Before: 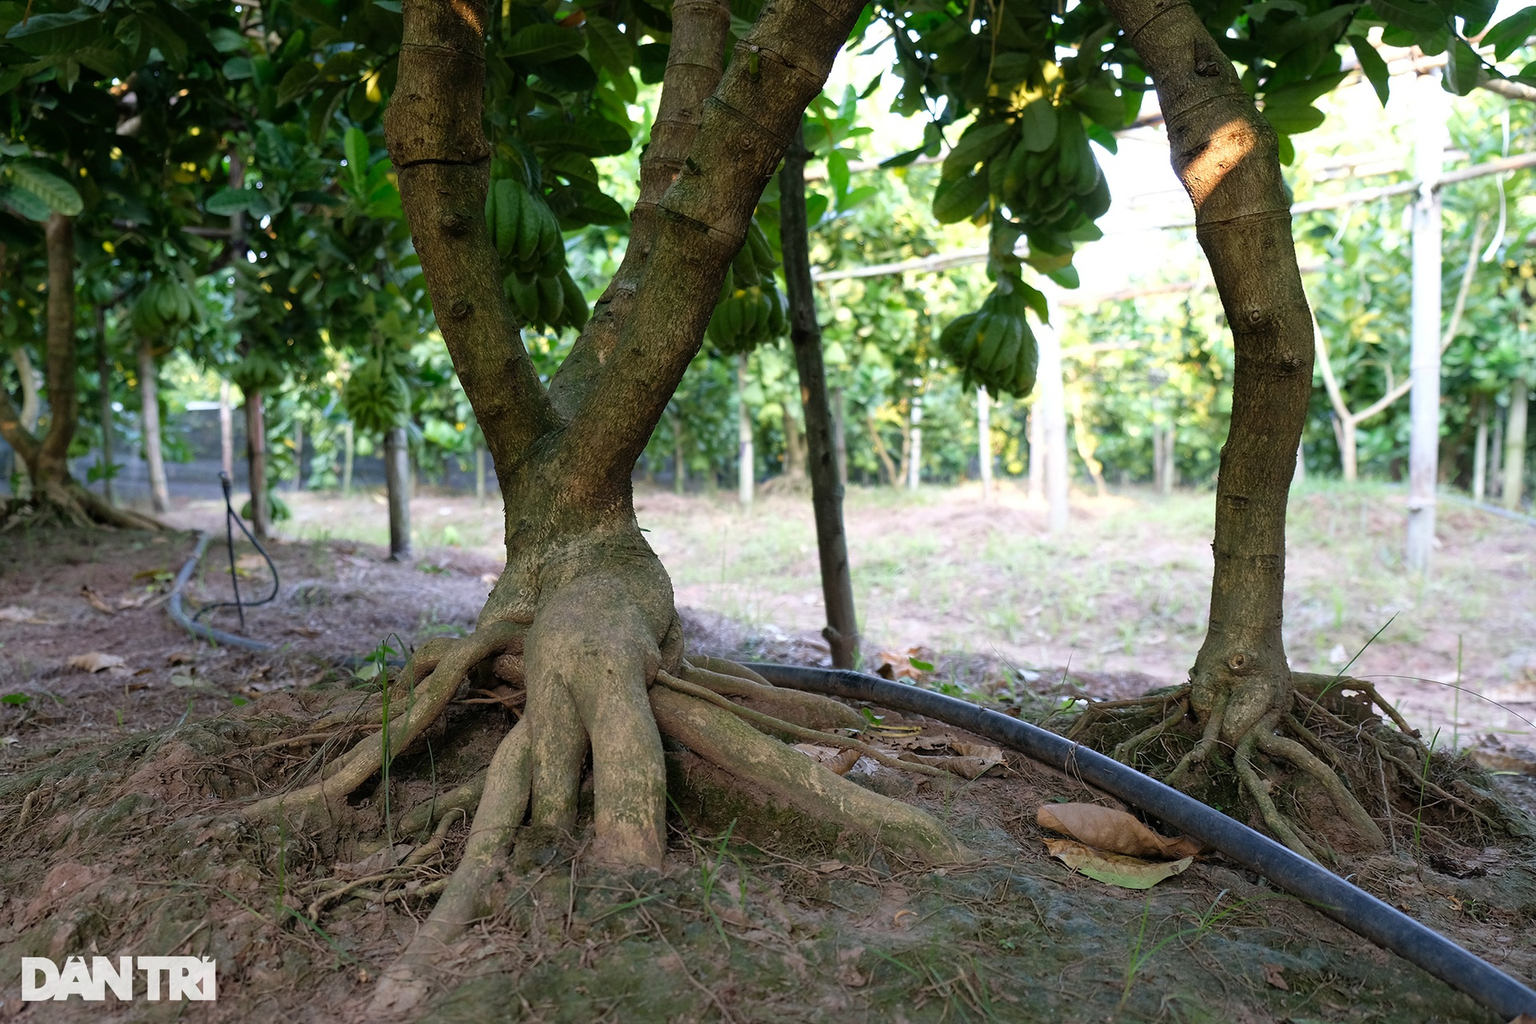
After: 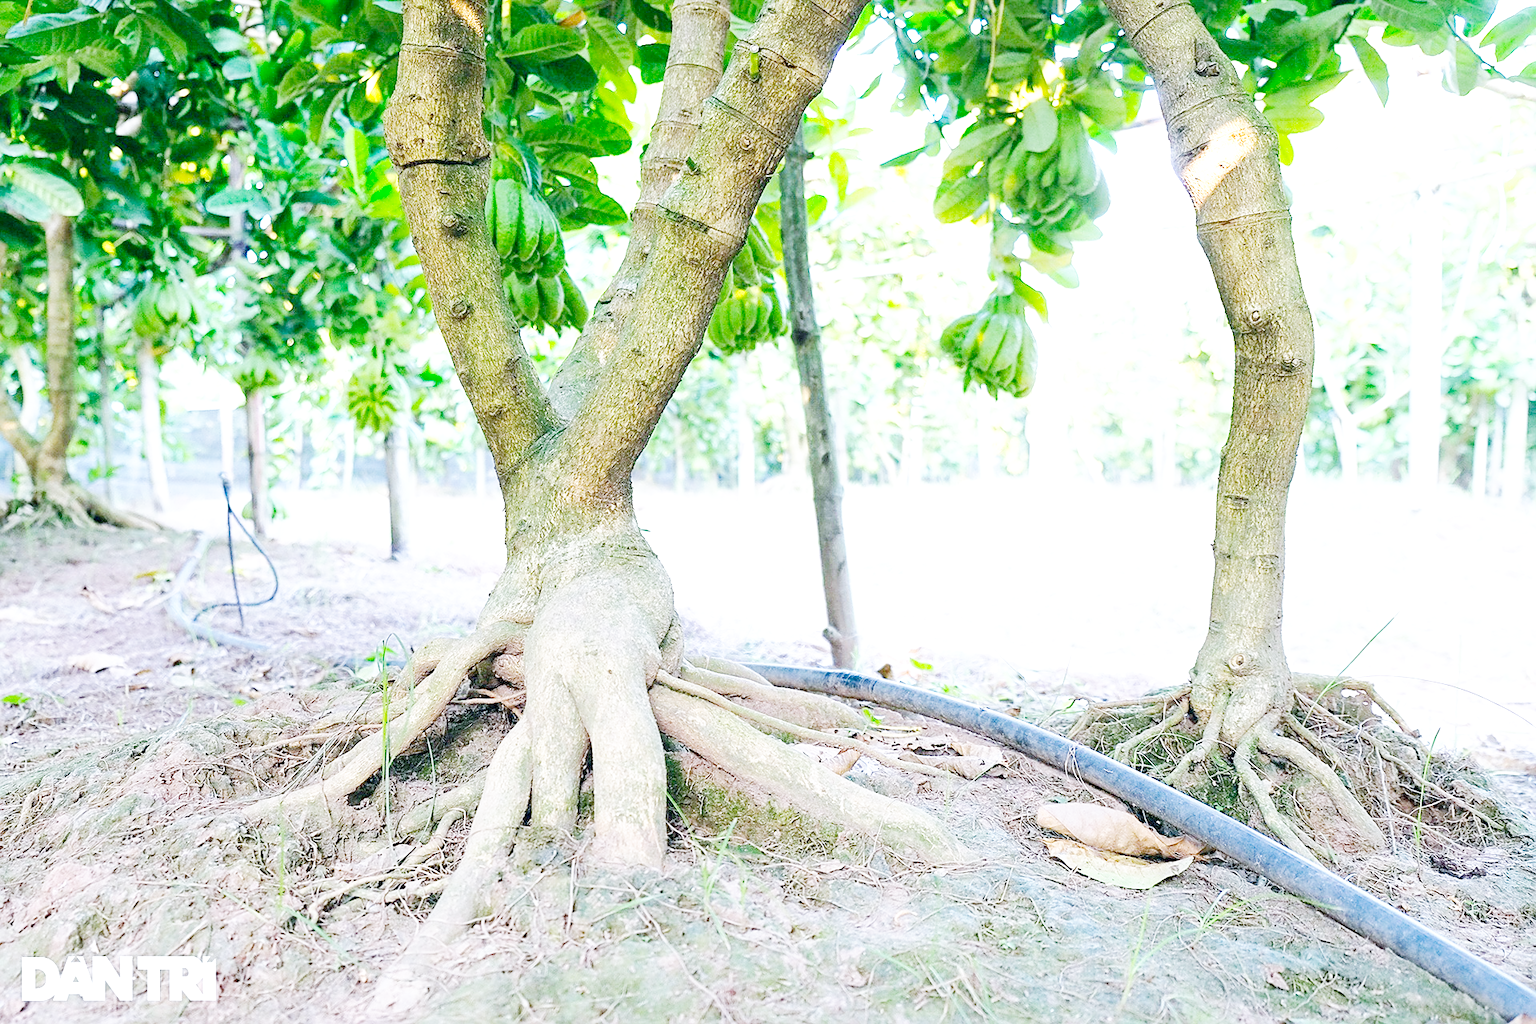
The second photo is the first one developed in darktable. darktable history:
base curve: curves: ch0 [(0, 0) (0.007, 0.004) (0.027, 0.03) (0.046, 0.07) (0.207, 0.54) (0.442, 0.872) (0.673, 0.972) (1, 1)], preserve colors none
local contrast: highlights 100%, shadows 100%, detail 120%, midtone range 0.2
color calibration: illuminant custom, x 0.368, y 0.373, temperature 4330.32 K
color balance: mode lift, gamma, gain (sRGB)
color balance rgb: shadows lift › hue 87.51°, highlights gain › chroma 1.62%, highlights gain › hue 55.1°, global offset › chroma 0.1%, global offset › hue 253.66°, linear chroma grading › global chroma 0.5%
exposure: black level correction 0, compensate exposure bias true, compensate highlight preservation false
lens correction: correction method embedded metadata, crop 1, focal 40, aperture 4, distance 15.16, camera "ILCE-7M3", lens "FE 40mm F2.5 G"
sharpen: on, module defaults
color zones: curves: ch0 [(0, 0.613) (0.01, 0.613) (0.245, 0.448) (0.498, 0.529) (0.642, 0.665) (0.879, 0.777) (0.99, 0.613)]; ch1 [(0, 0) (0.143, 0) (0.286, 0) (0.429, 0) (0.571, 0) (0.714, 0) (0.857, 0)], mix -121.96%
